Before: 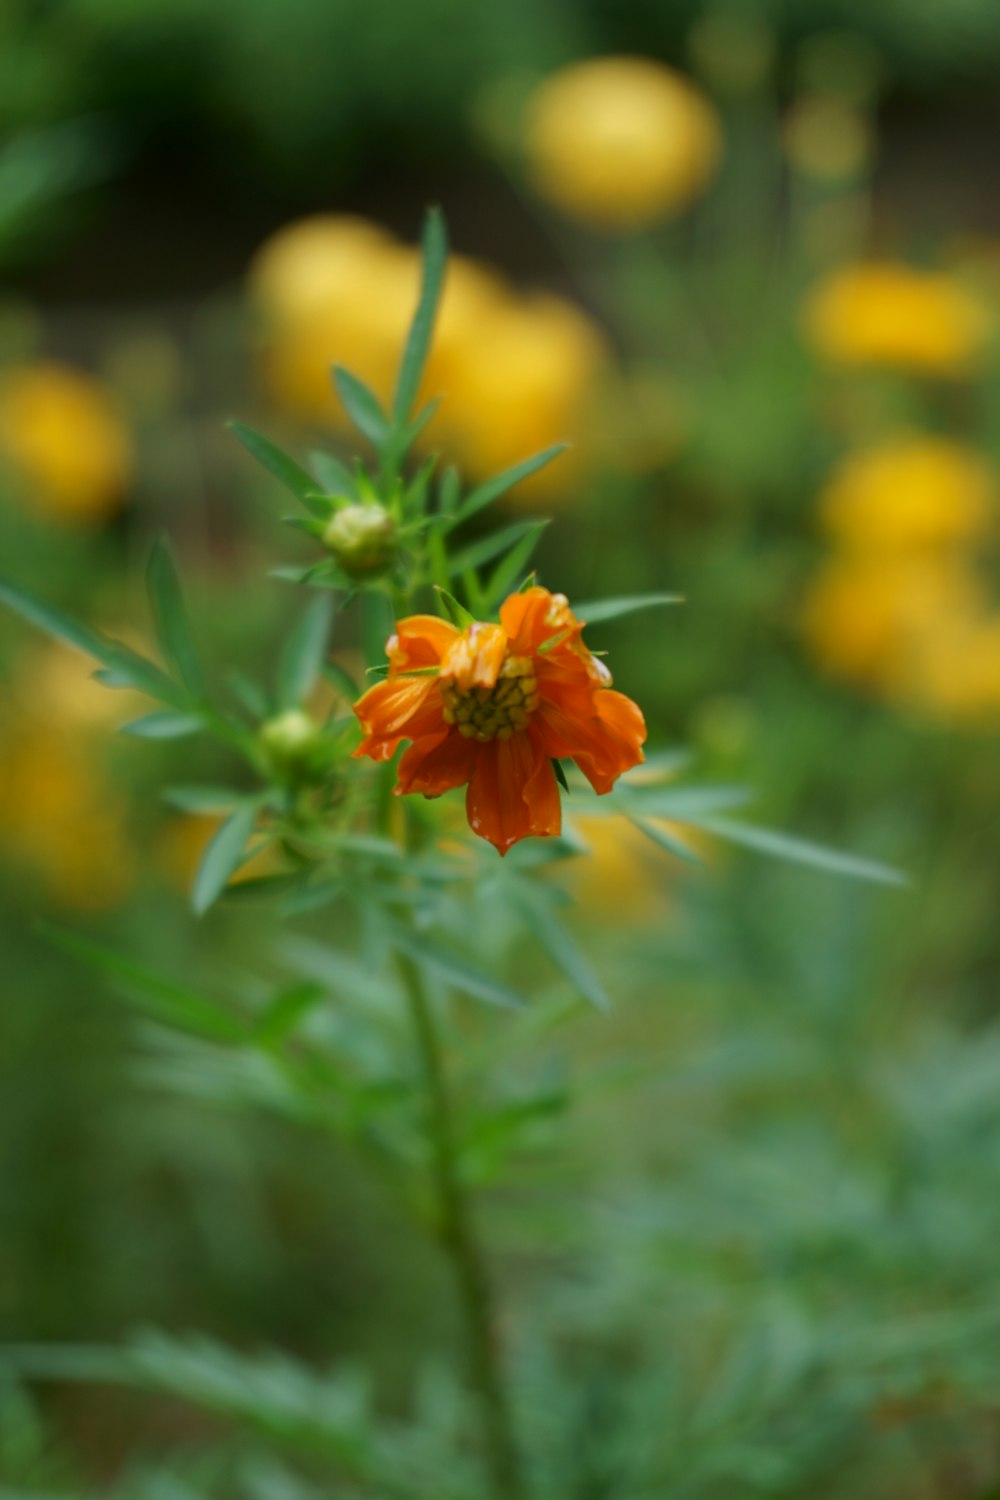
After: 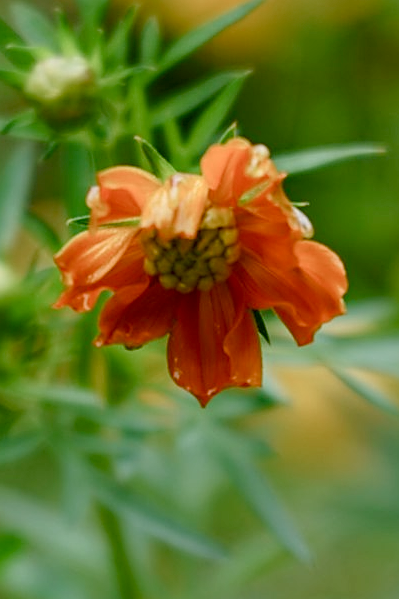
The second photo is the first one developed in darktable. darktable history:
exposure: exposure 0.131 EV, compensate highlight preservation false
local contrast: highlights 19%, detail 186%
shadows and highlights: radius 108.52, shadows 44.07, highlights -67.8, low approximation 0.01, soften with gaussian
crop: left 30%, top 30%, right 30%, bottom 30%
color balance rgb: shadows lift › chroma 1%, shadows lift › hue 113°, highlights gain › chroma 0.2%, highlights gain › hue 333°, perceptual saturation grading › global saturation 20%, perceptual saturation grading › highlights -50%, perceptual saturation grading › shadows 25%, contrast -30%
contrast brightness saturation: contrast -0.11
sharpen: on, module defaults
